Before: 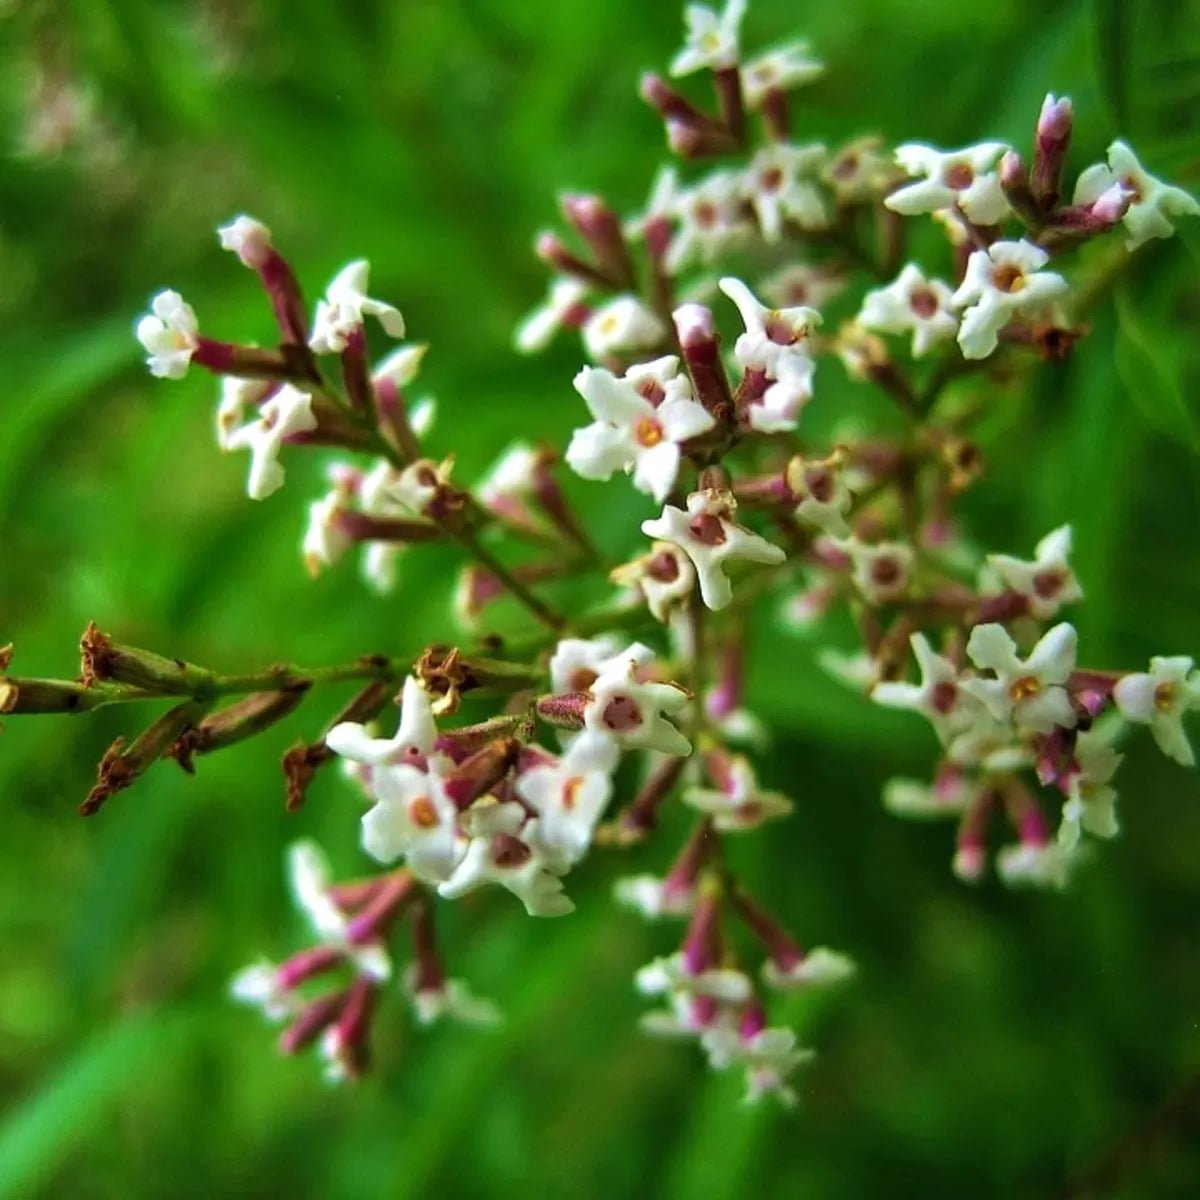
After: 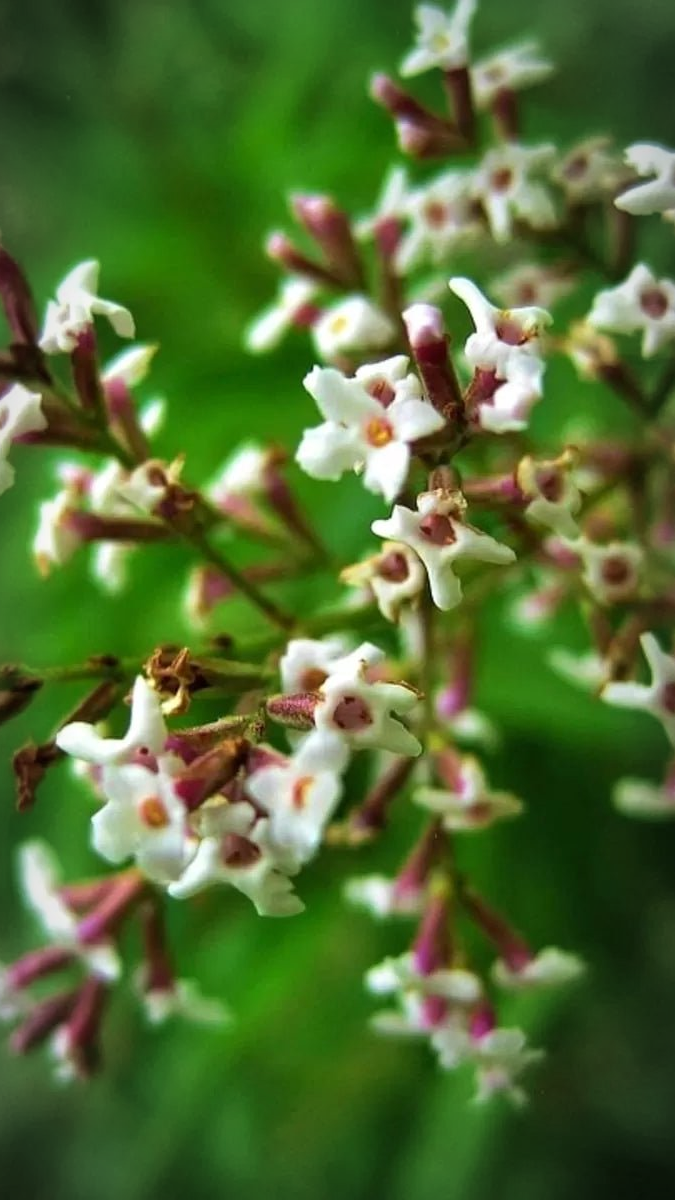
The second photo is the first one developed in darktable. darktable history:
vignetting: automatic ratio true
crop and rotate: left 22.516%, right 21.234%
